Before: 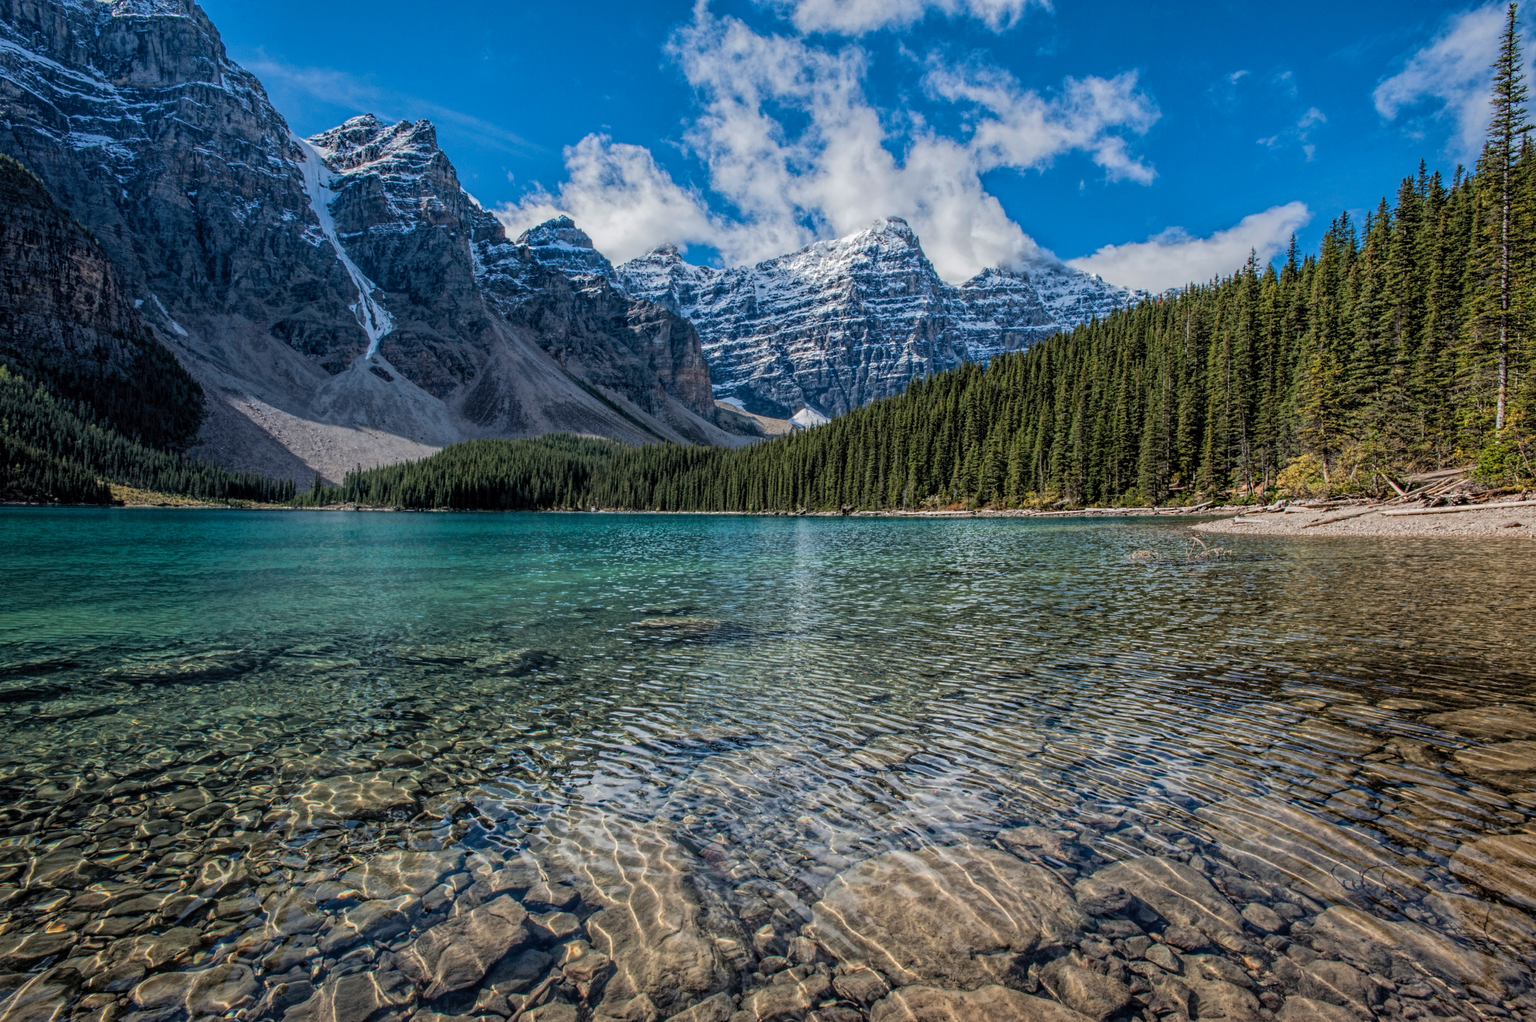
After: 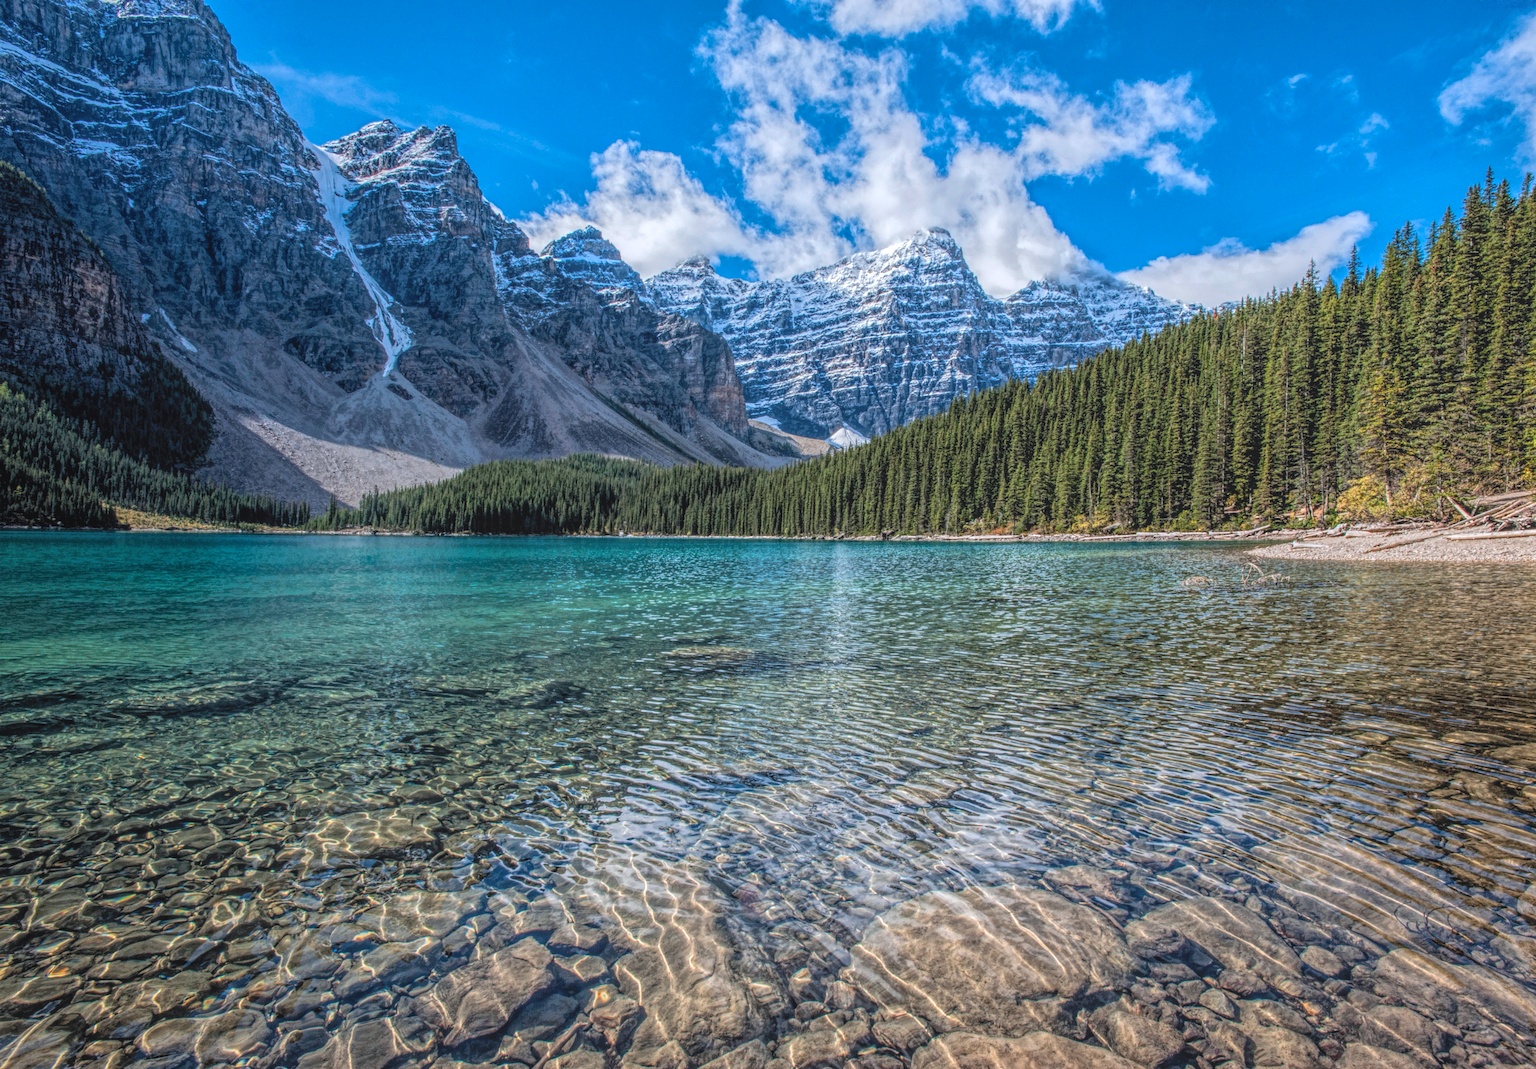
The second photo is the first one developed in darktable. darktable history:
color correction: highlights a* -0.077, highlights b* -5.88, shadows a* -0.13, shadows b* -0.128
local contrast: highlights 73%, shadows 19%, midtone range 0.196
exposure: black level correction 0, exposure 0.499 EV, compensate highlight preservation false
crop: right 4.475%, bottom 0.026%
